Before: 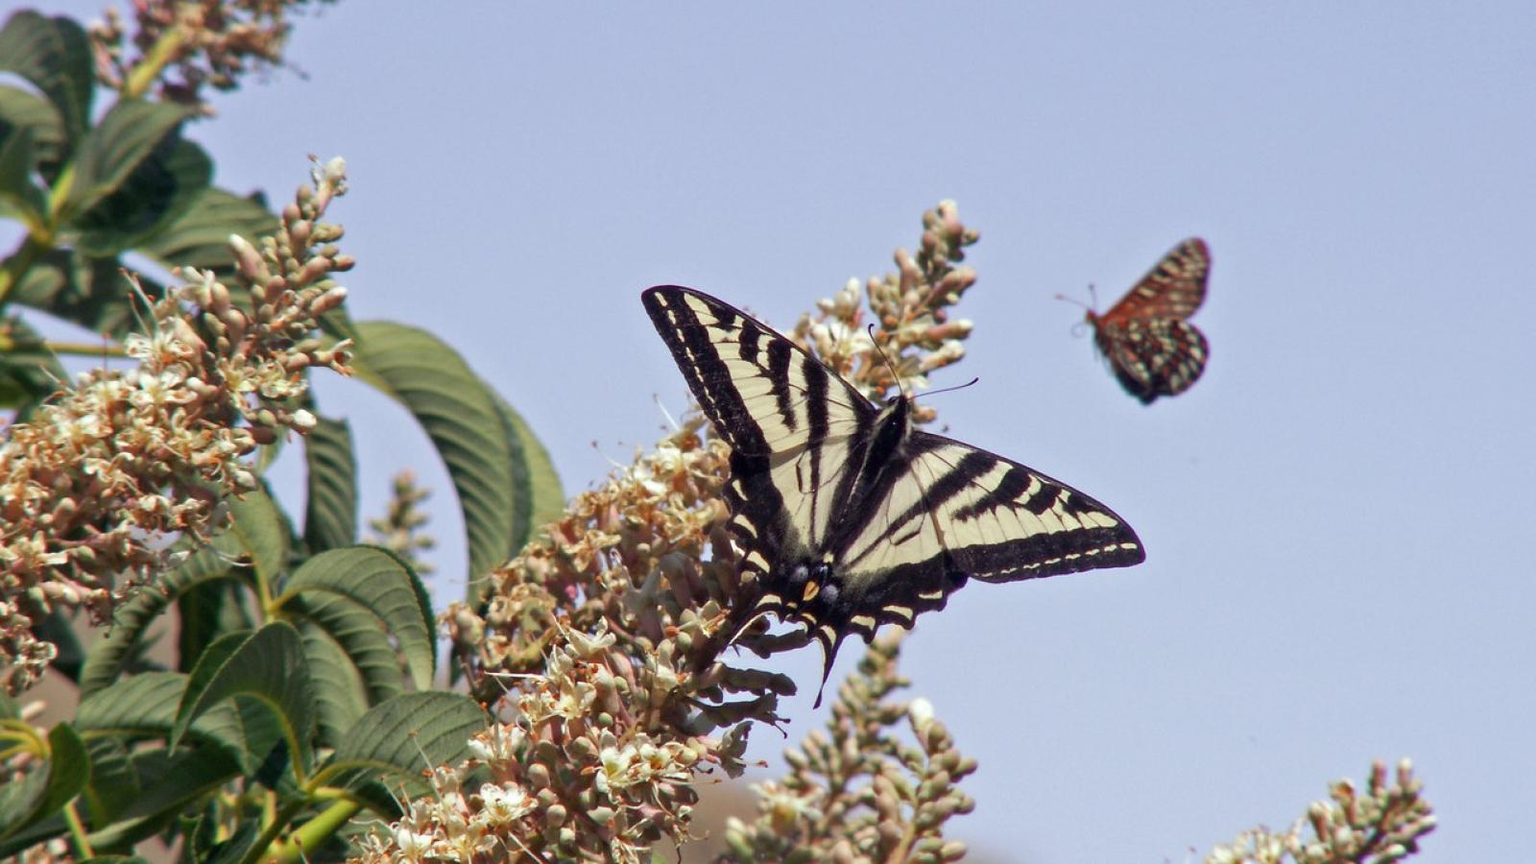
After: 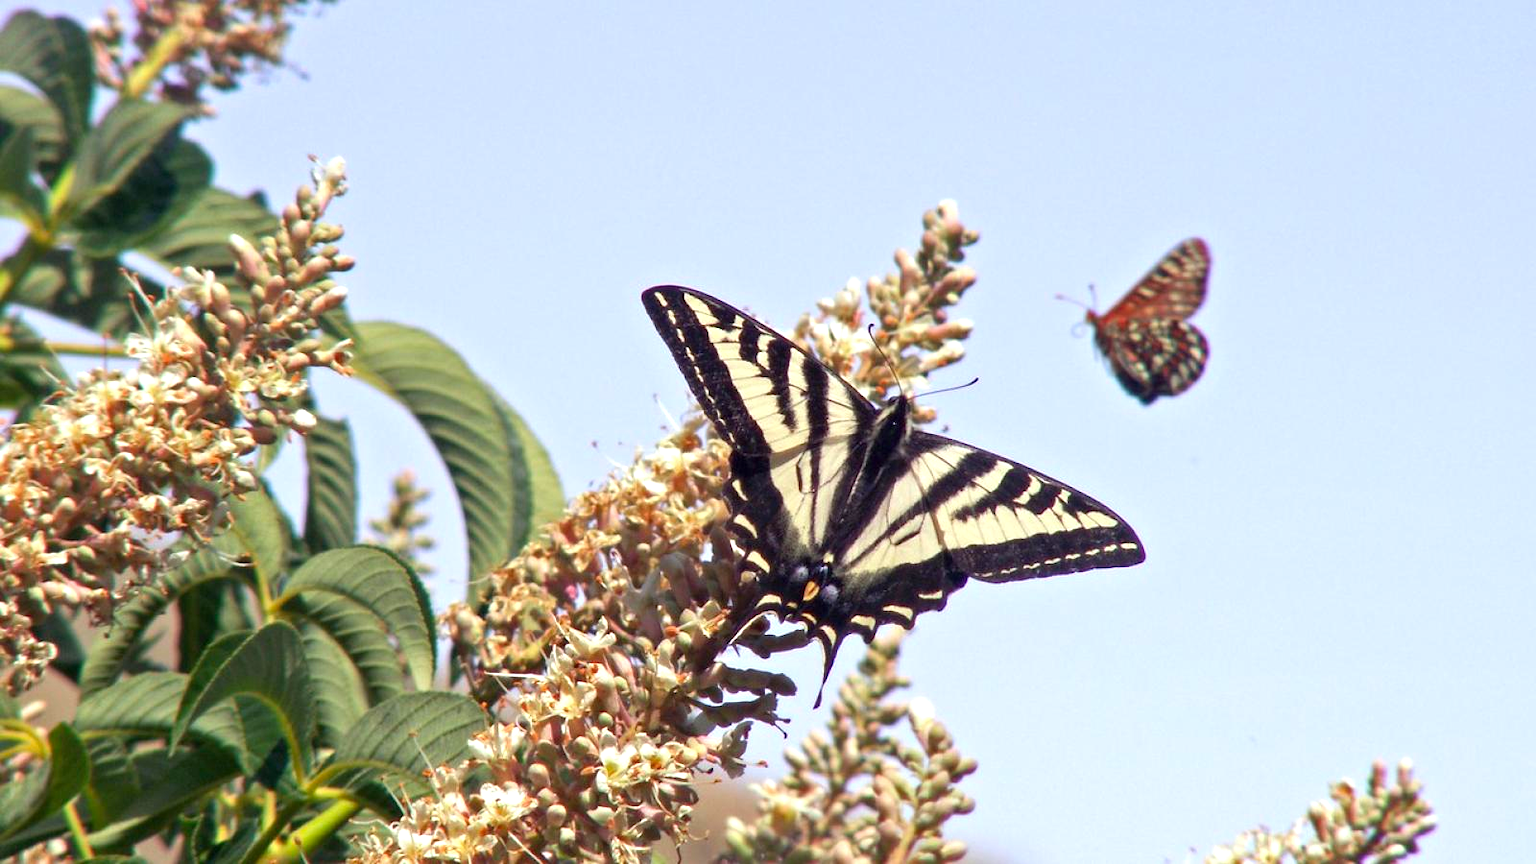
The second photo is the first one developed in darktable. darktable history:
contrast brightness saturation: contrast 0.041, saturation 0.154
exposure: exposure 0.602 EV, compensate exposure bias true, compensate highlight preservation false
